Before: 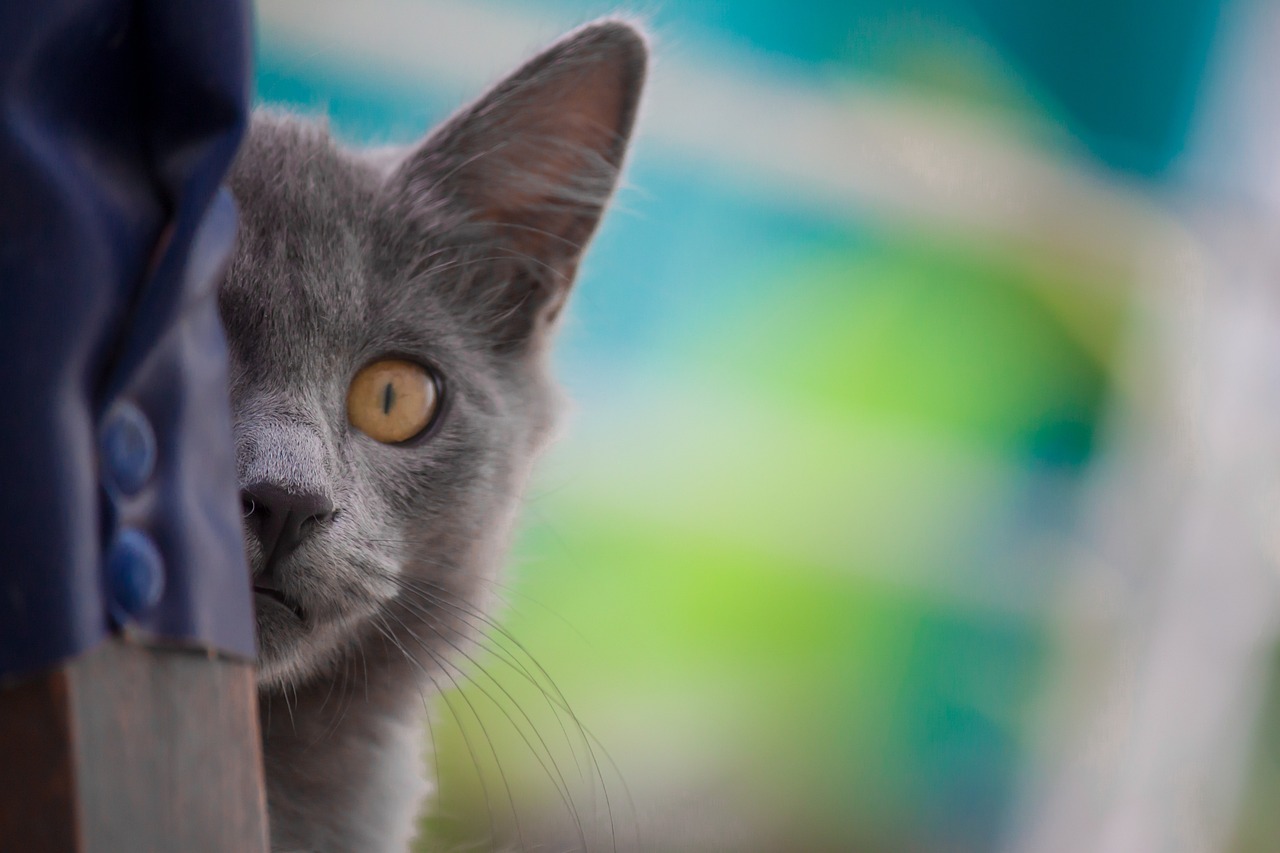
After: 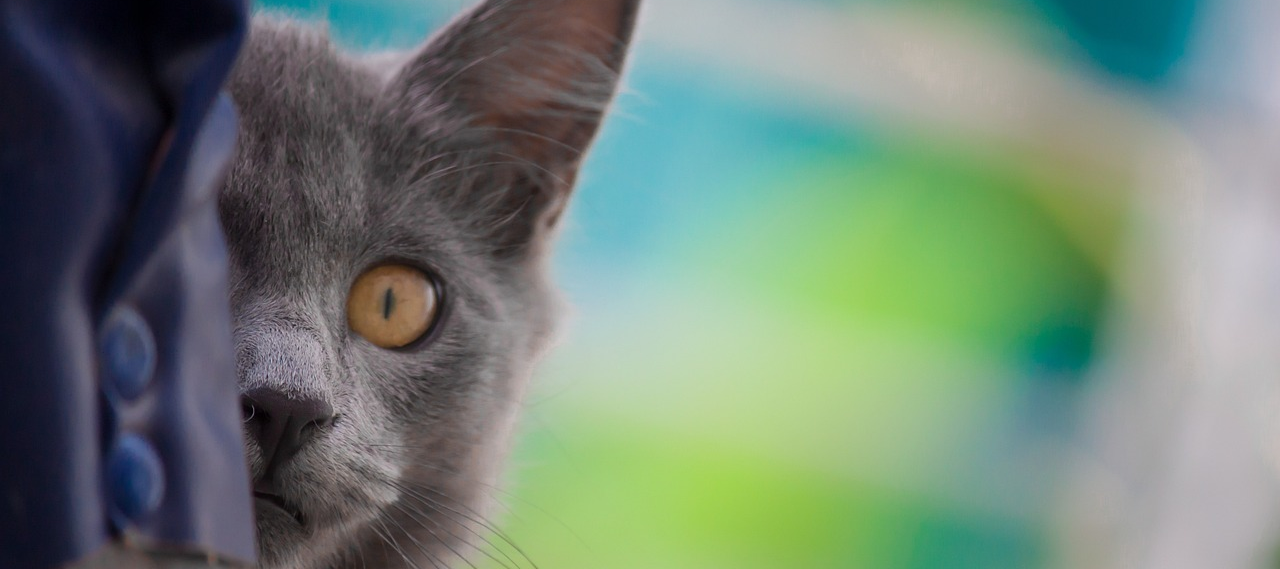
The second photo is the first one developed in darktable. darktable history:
crop: top 11.176%, bottom 22.004%
